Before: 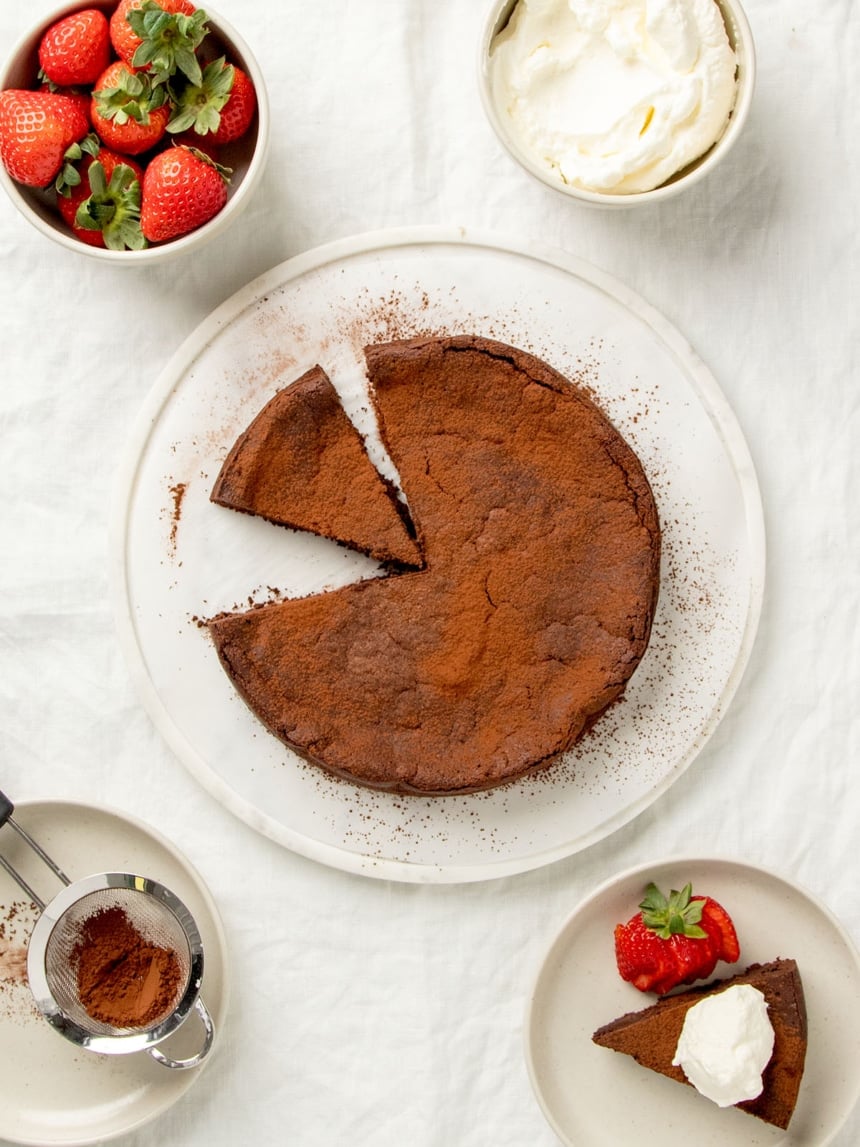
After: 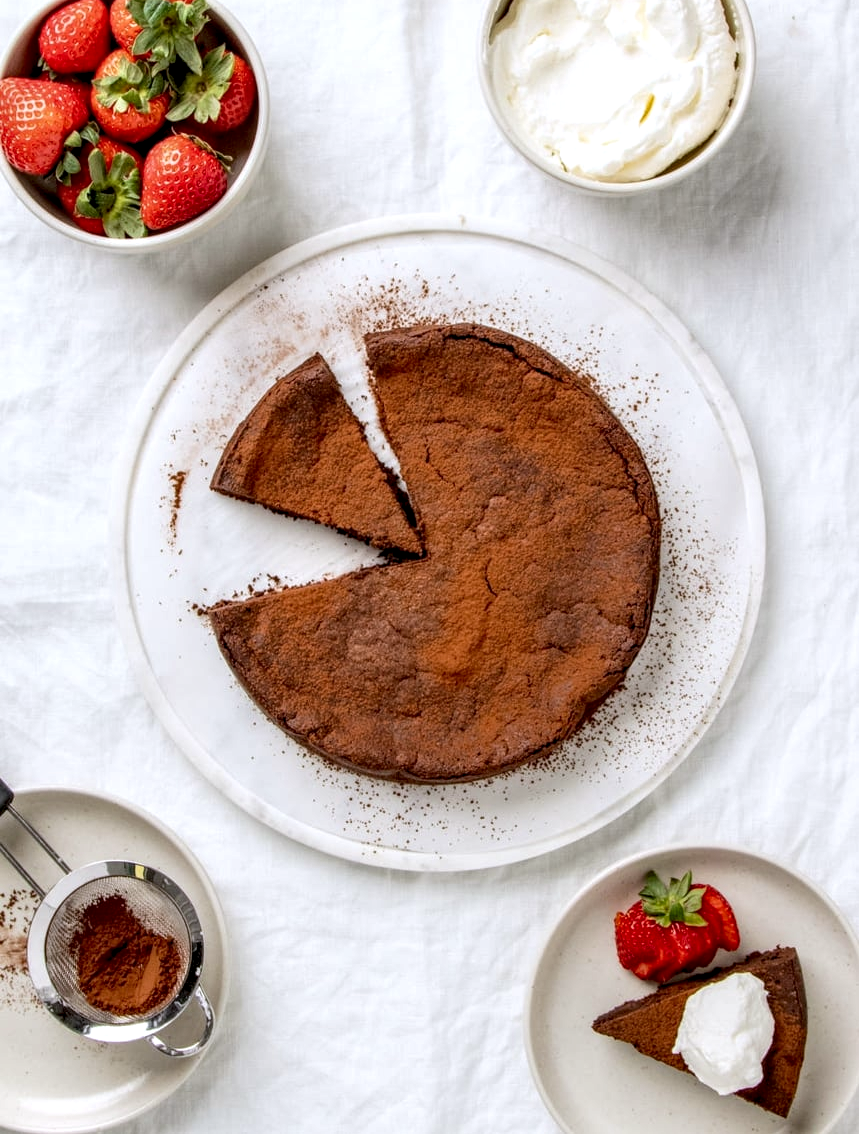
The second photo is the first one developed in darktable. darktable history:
crop: top 1.049%, right 0.001%
local contrast: detail 150%
white balance: red 0.984, blue 1.059
